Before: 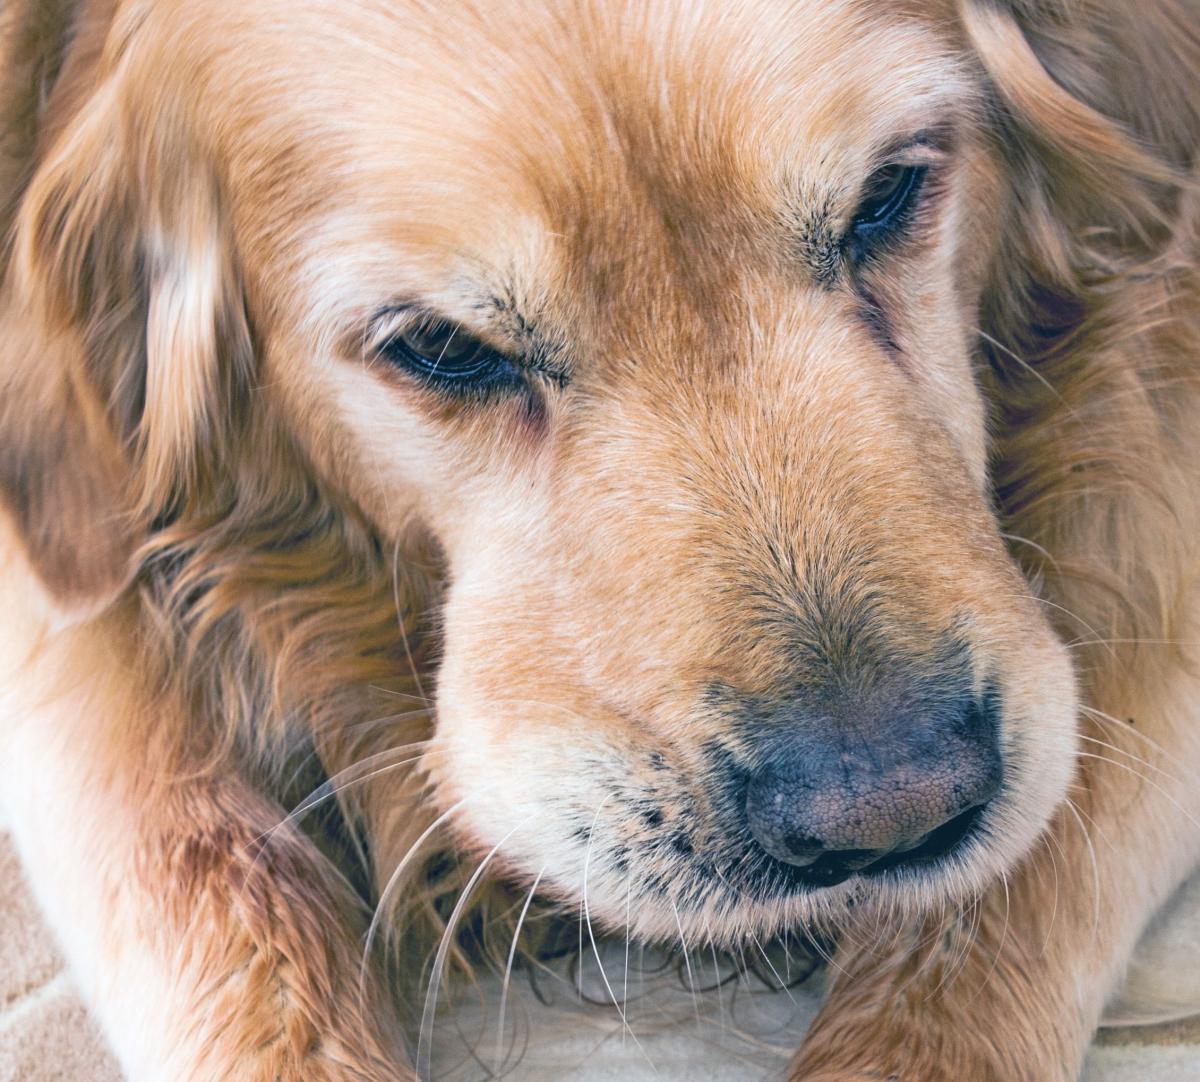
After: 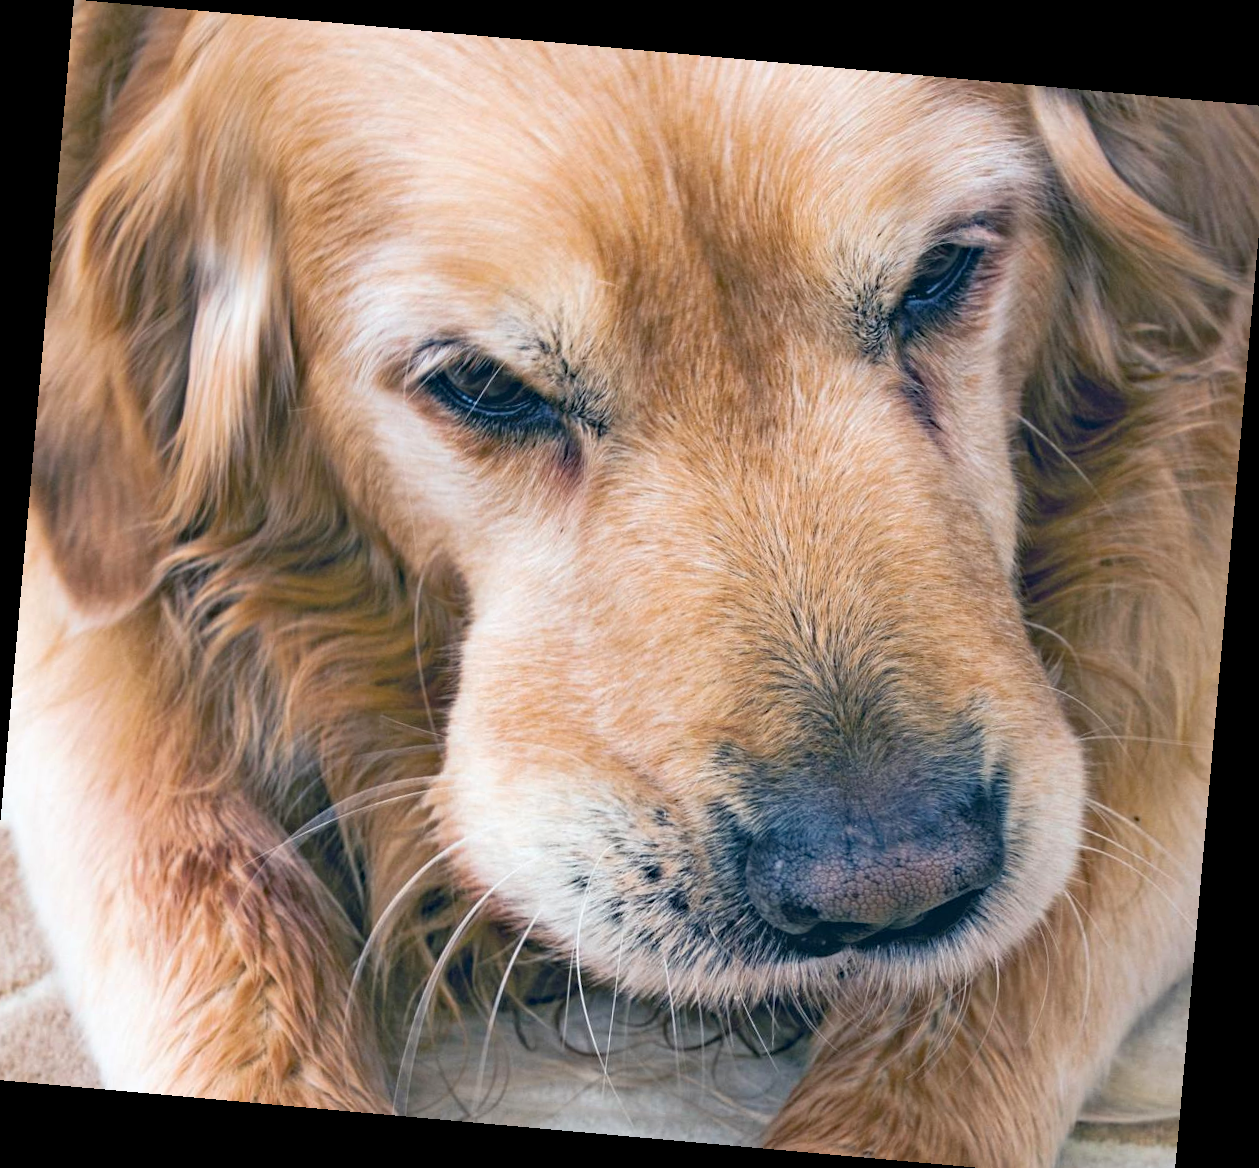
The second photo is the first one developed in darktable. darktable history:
crop and rotate: left 1.774%, right 0.633%, bottom 1.28%
haze removal: compatibility mode true, adaptive false
rotate and perspective: rotation 5.12°, automatic cropping off
